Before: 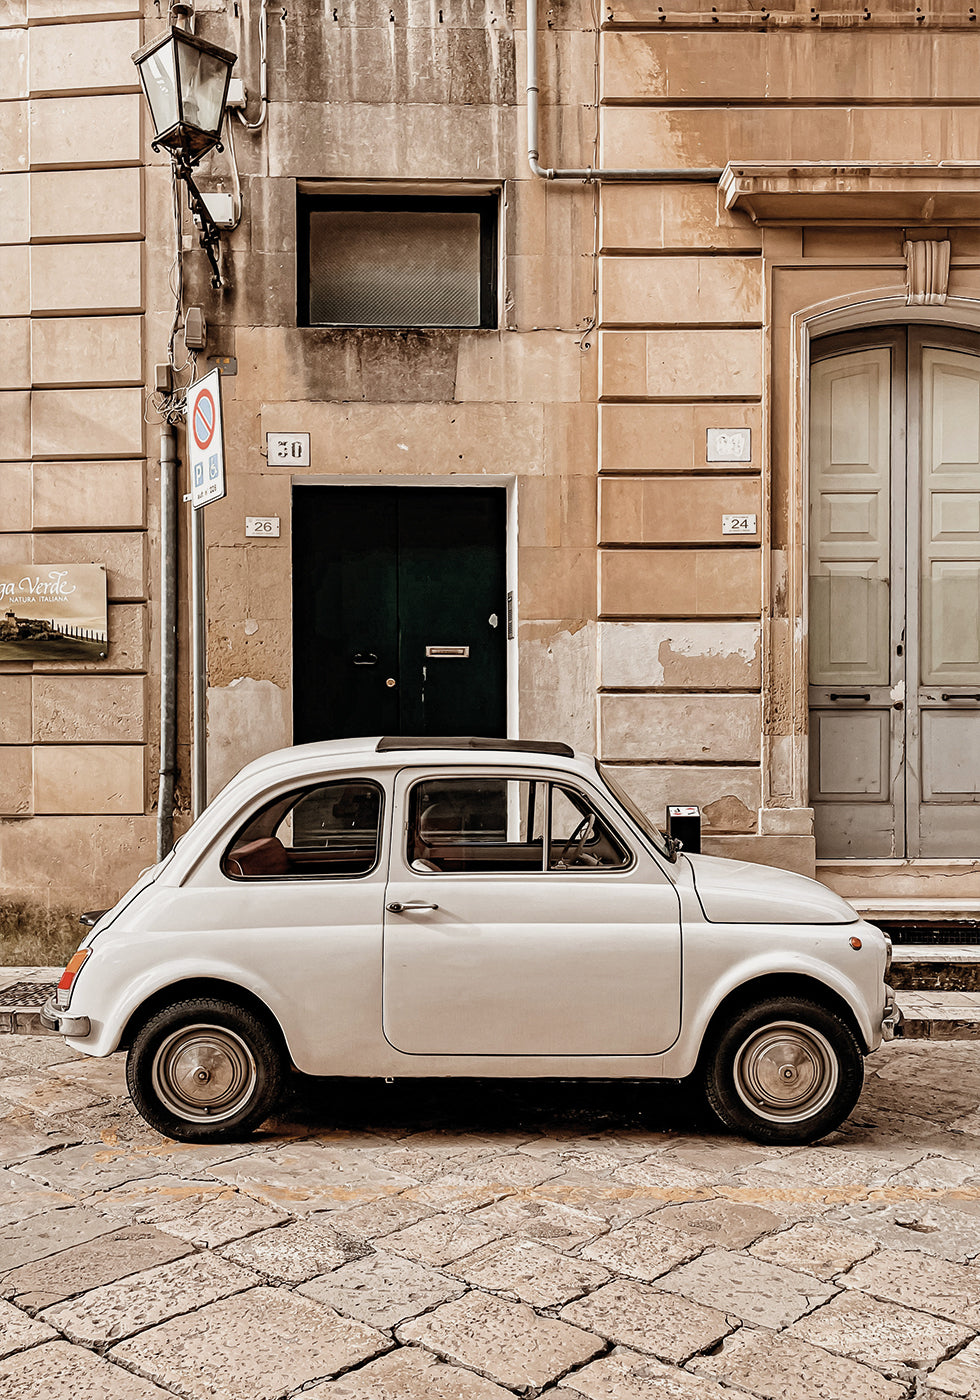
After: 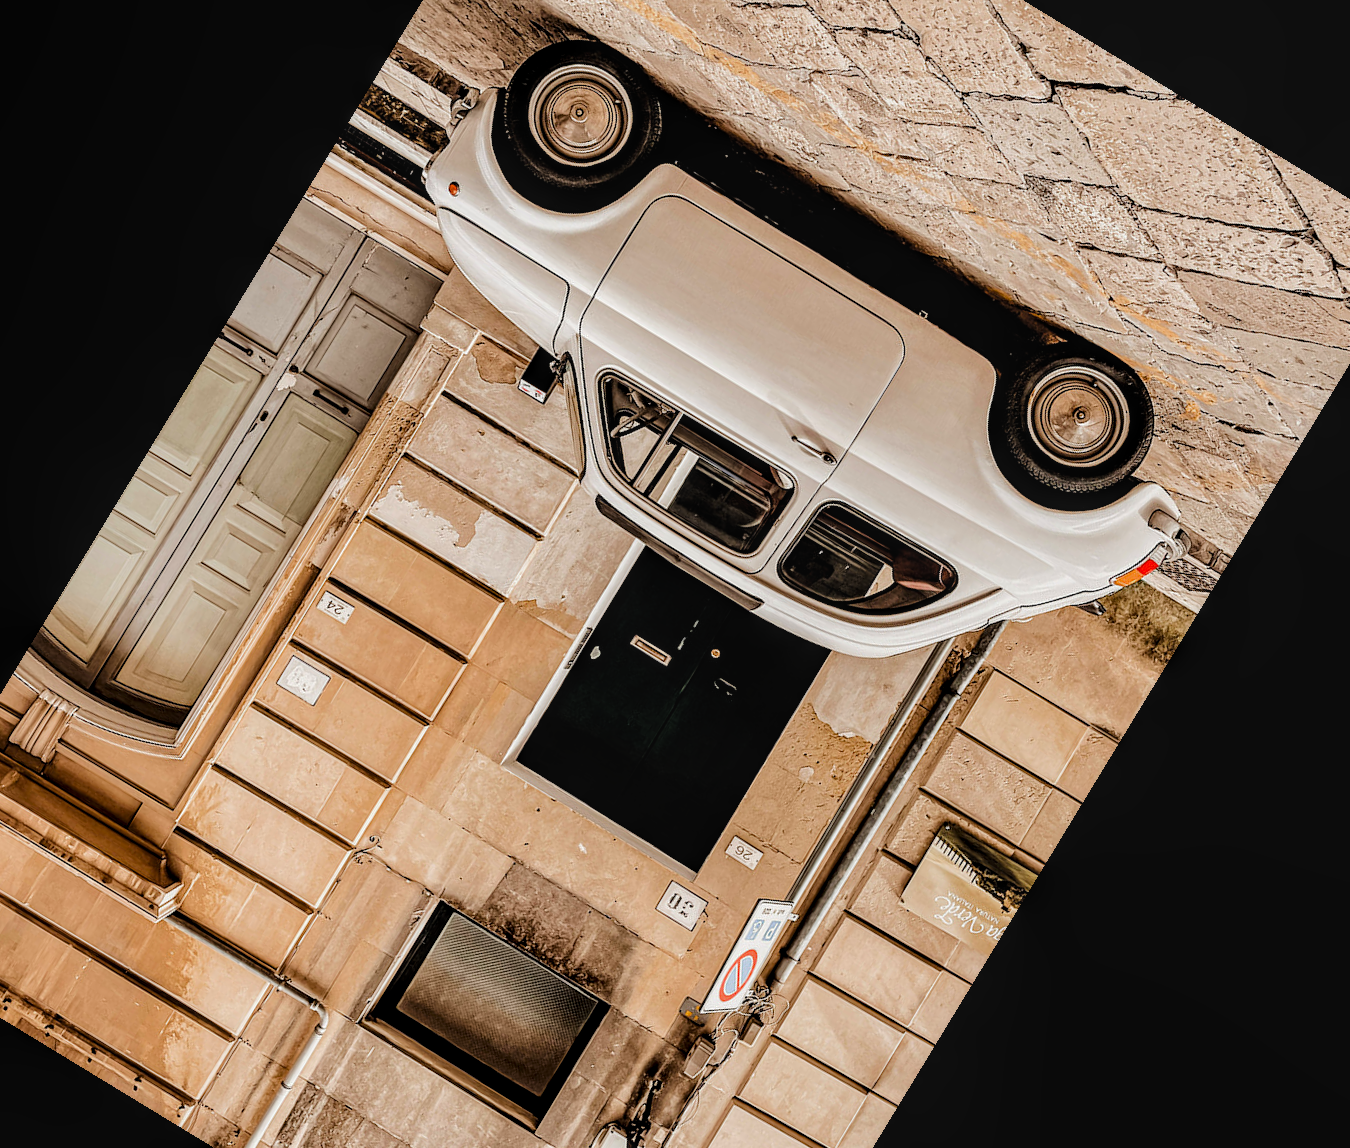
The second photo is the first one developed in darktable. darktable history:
crop and rotate: angle 148.68°, left 9.111%, top 15.603%, right 4.588%, bottom 17.041%
tone curve: curves: ch0 [(0, 0) (0.004, 0) (0.133, 0.076) (0.325, 0.362) (0.879, 0.885) (1, 1)], color space Lab, linked channels, preserve colors none
color balance: output saturation 120%
local contrast: on, module defaults
